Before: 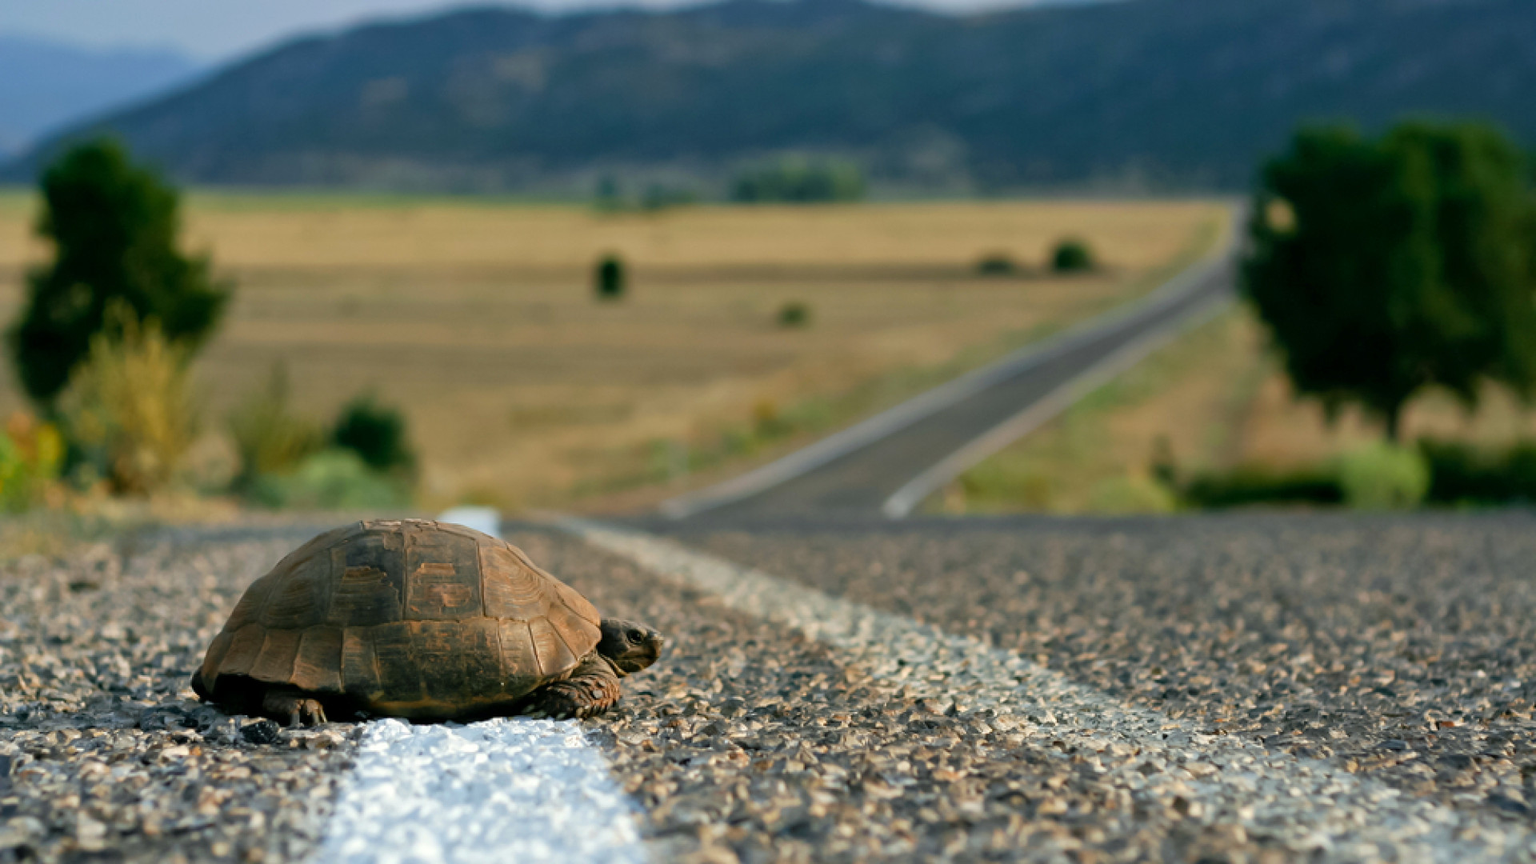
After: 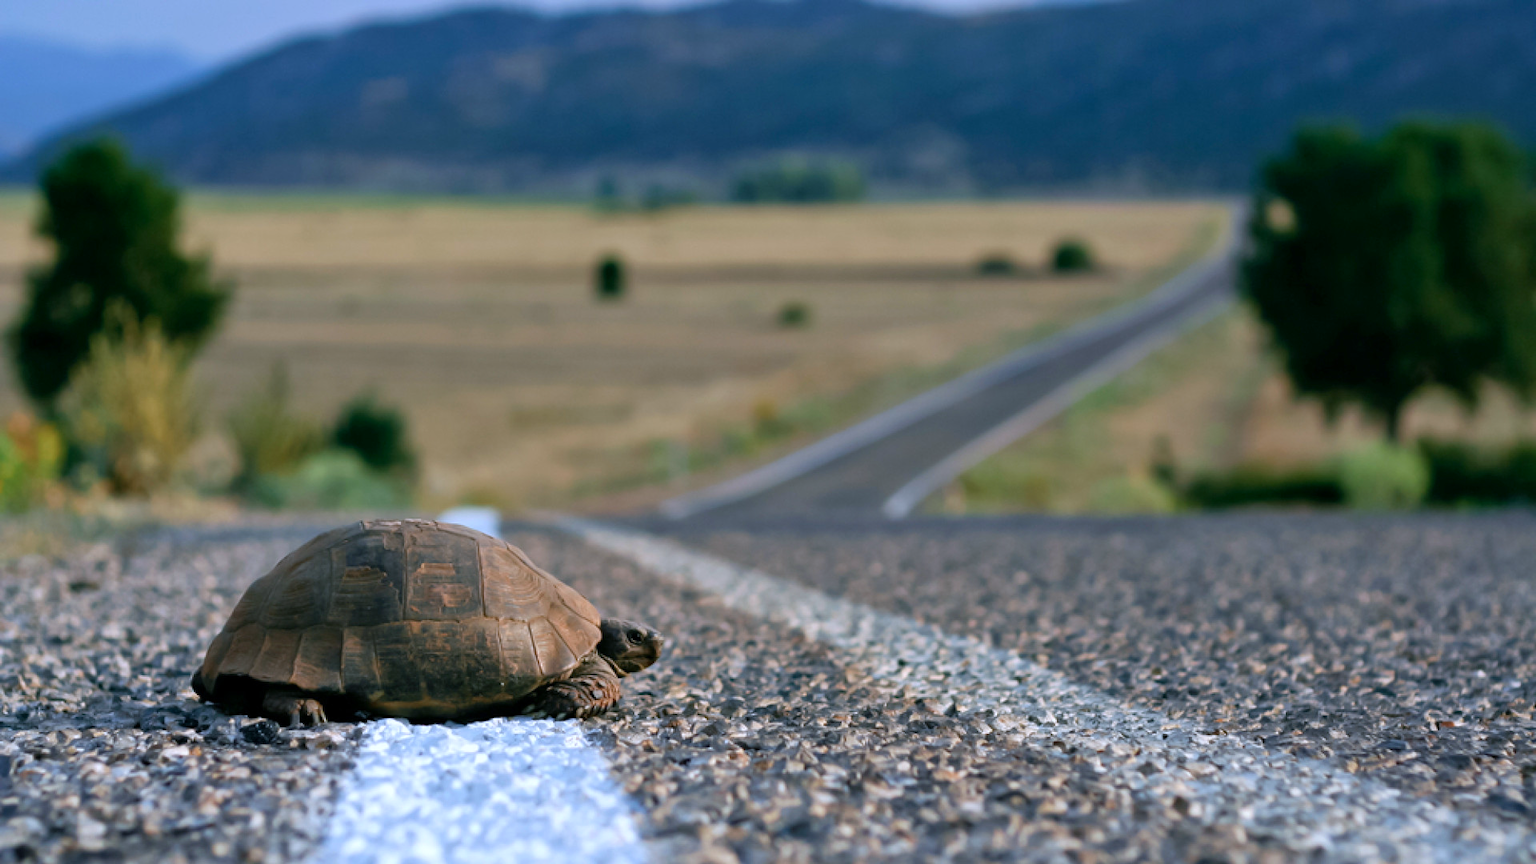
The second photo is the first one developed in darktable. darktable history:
color calibration: illuminant as shot in camera, x 0.377, y 0.392, temperature 4169.3 K, saturation algorithm version 1 (2020)
